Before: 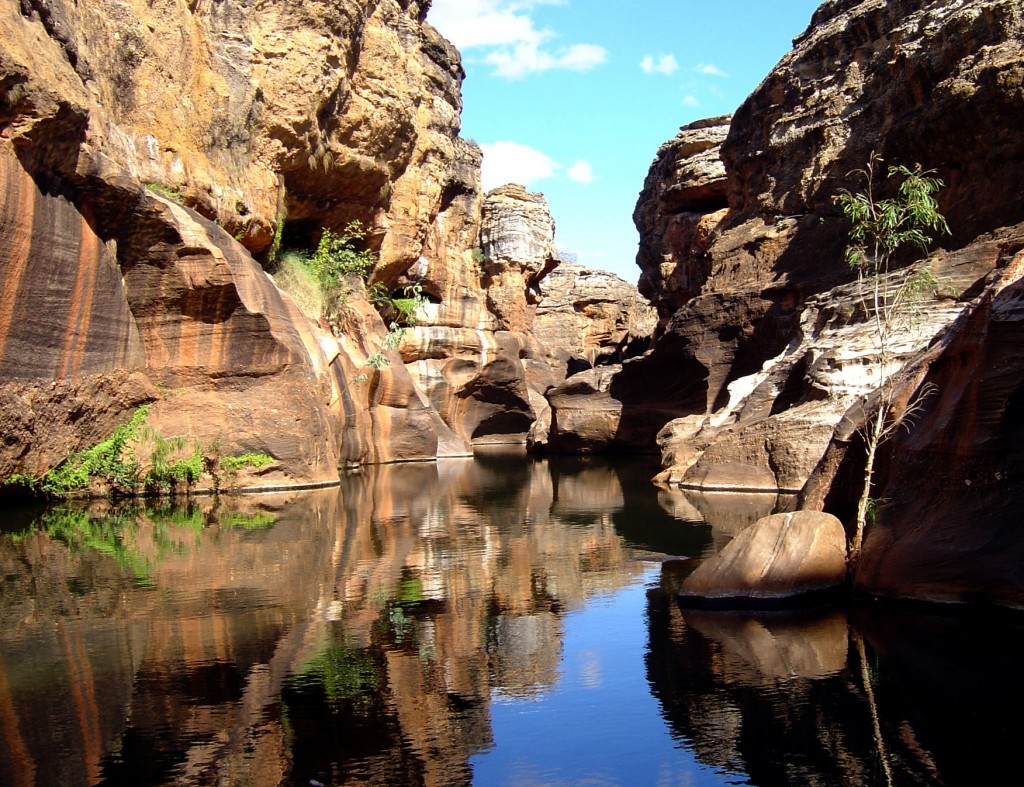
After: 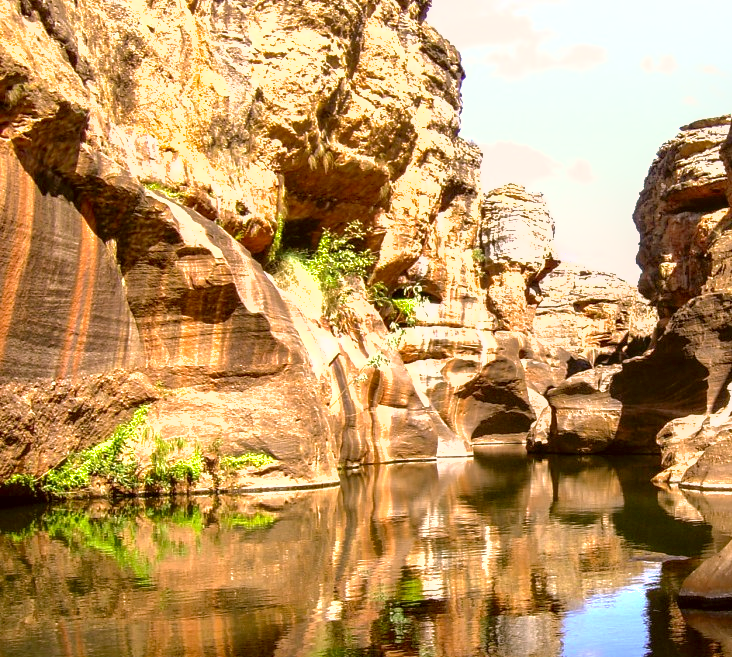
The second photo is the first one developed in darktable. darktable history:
color correction: highlights a* 8.47, highlights b* 14.94, shadows a* -0.524, shadows b* 26.11
exposure: black level correction 0, exposure 0.893 EV, compensate highlight preservation false
shadows and highlights: on, module defaults
color calibration: illuminant as shot in camera, x 0.358, y 0.373, temperature 4628.91 K
color zones: curves: ch0 [(0.068, 0.464) (0.25, 0.5) (0.48, 0.508) (0.75, 0.536) (0.886, 0.476) (0.967, 0.456)]; ch1 [(0.066, 0.456) (0.25, 0.5) (0.616, 0.508) (0.746, 0.56) (0.934, 0.444)]
crop: right 28.501%, bottom 16.159%
local contrast: on, module defaults
